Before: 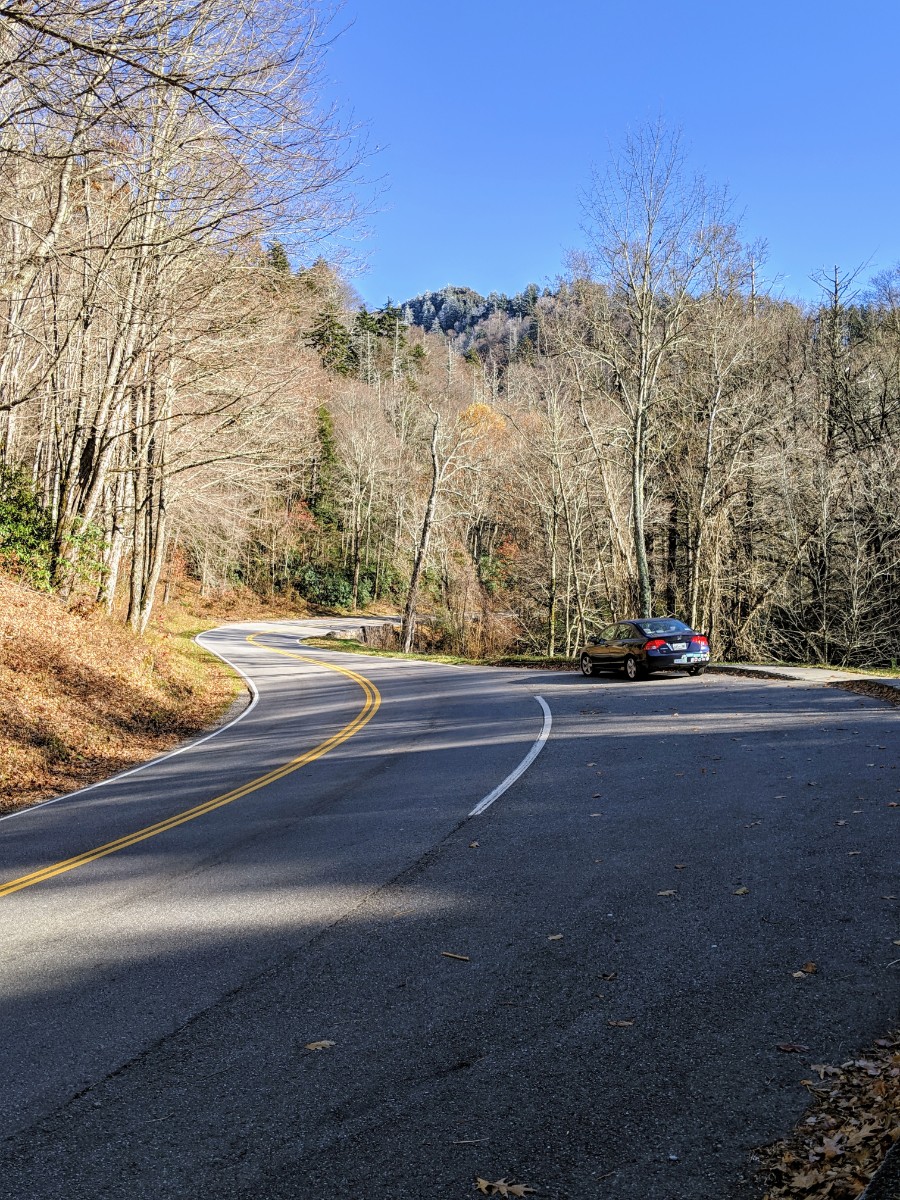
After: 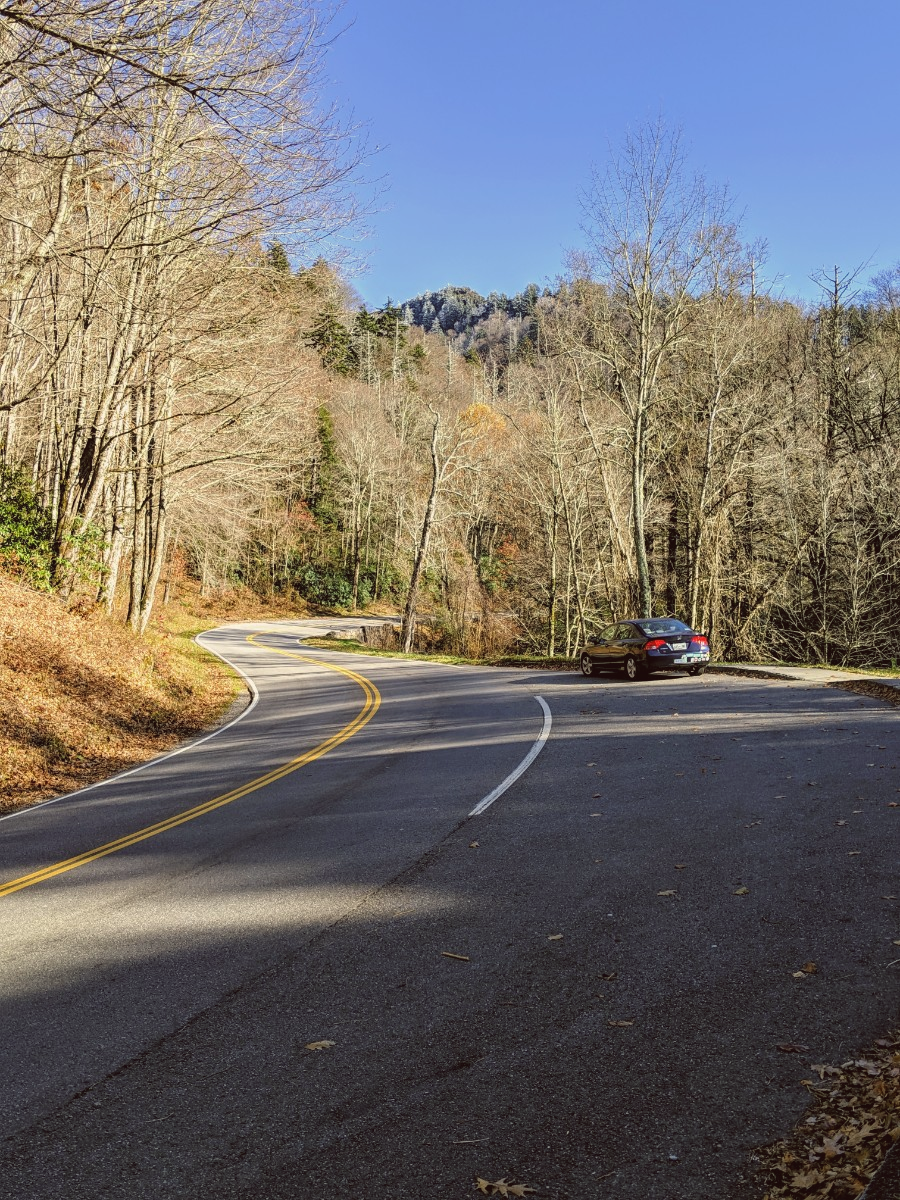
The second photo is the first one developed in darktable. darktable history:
color balance: lift [1.005, 1.002, 0.998, 0.998], gamma [1, 1.021, 1.02, 0.979], gain [0.923, 1.066, 1.056, 0.934]
white balance: red 1, blue 1
